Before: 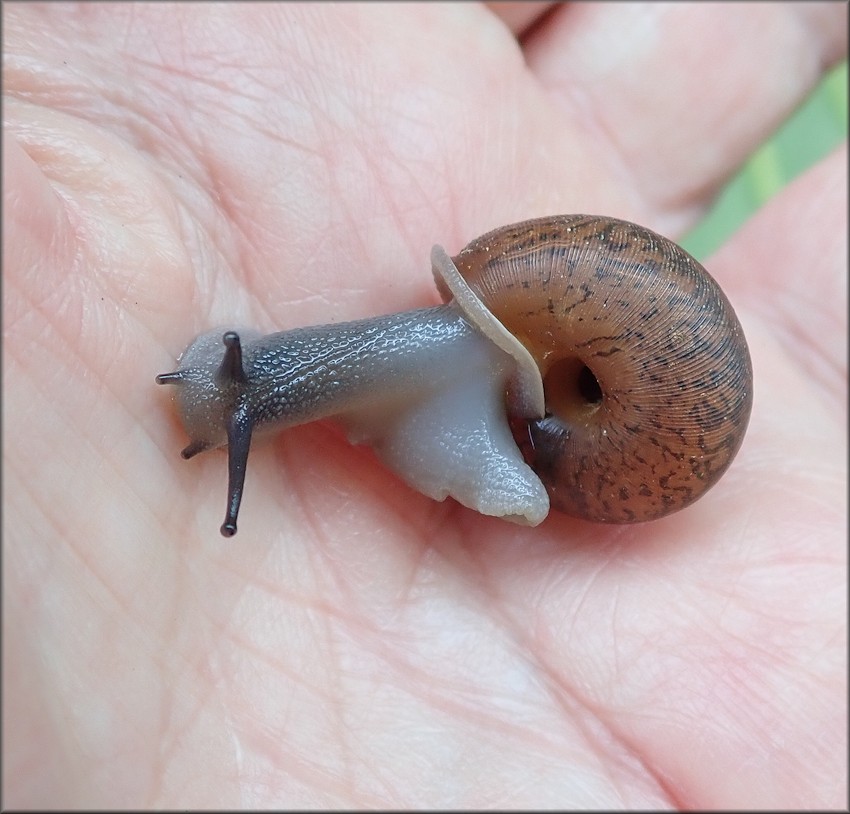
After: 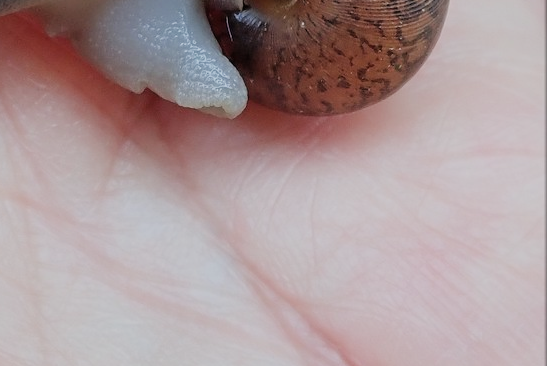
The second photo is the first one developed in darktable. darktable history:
crop and rotate: left 35.59%, top 50.161%, bottom 4.852%
filmic rgb: black relative exposure -7.65 EV, white relative exposure 4.56 EV, hardness 3.61, iterations of high-quality reconstruction 0
